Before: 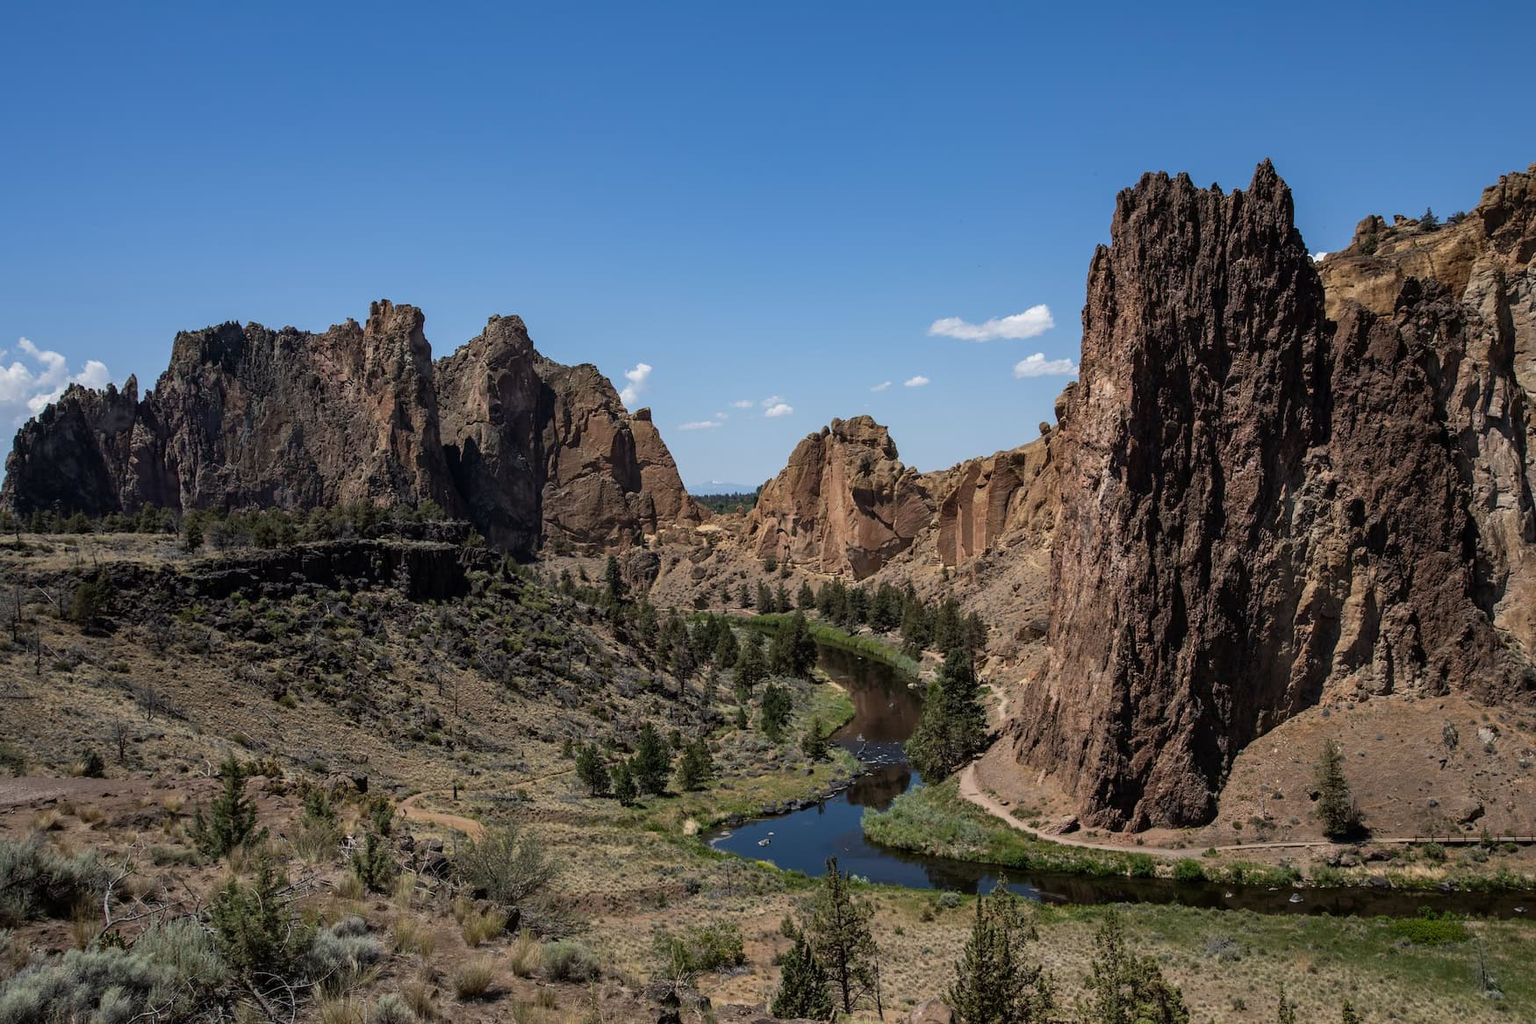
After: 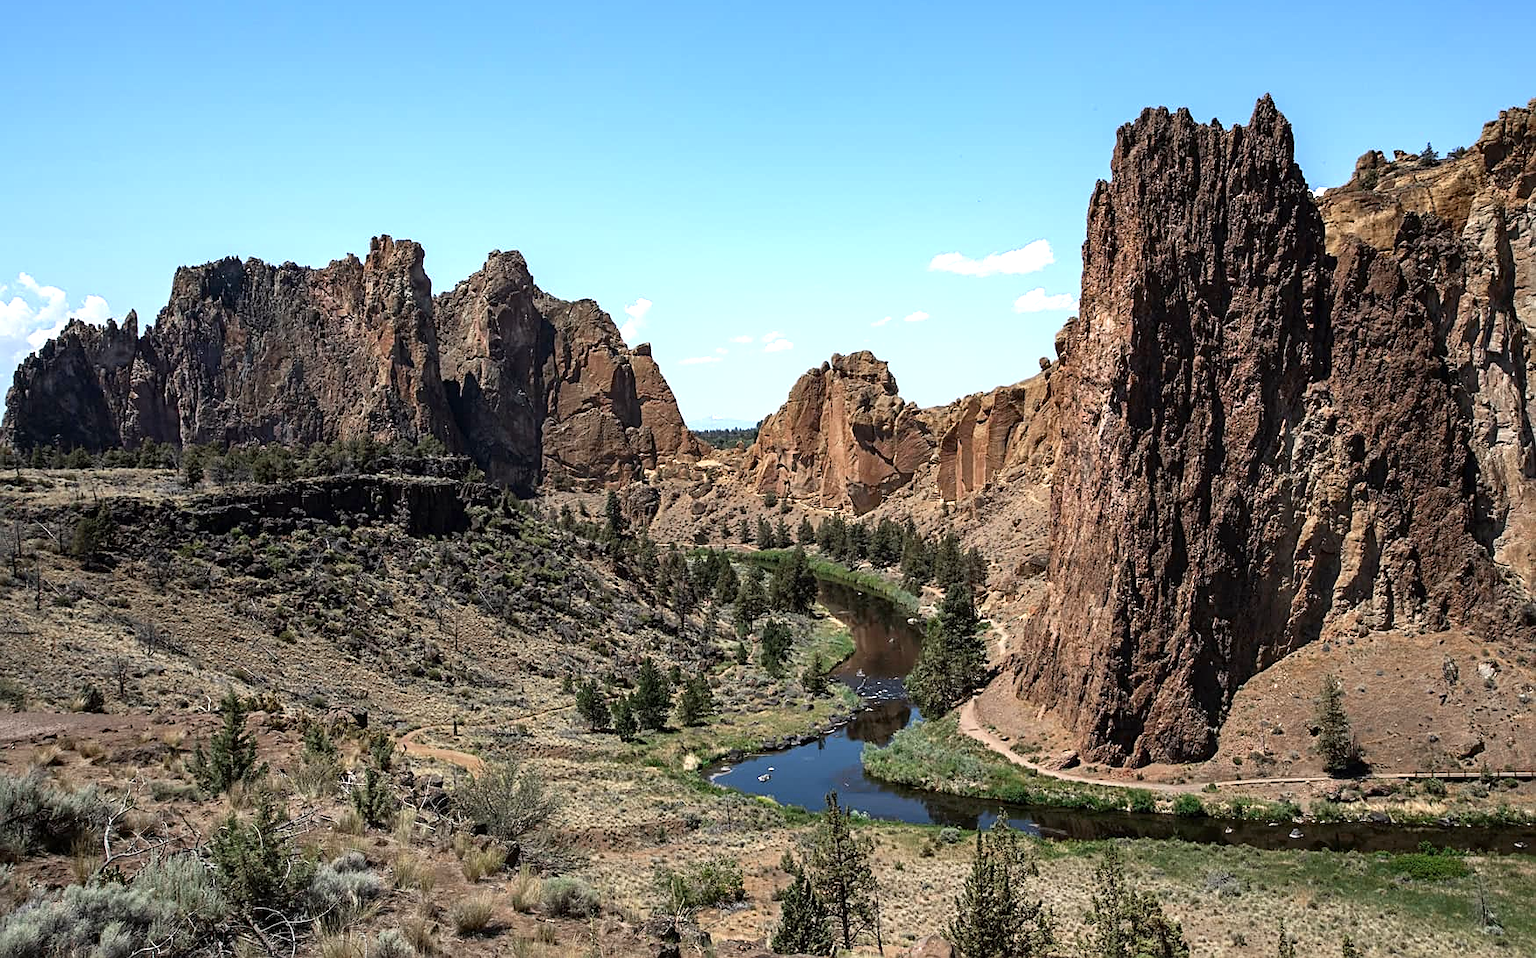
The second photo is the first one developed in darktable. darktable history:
contrast brightness saturation: contrast 0.084, saturation 0.201
color zones: curves: ch0 [(0, 0.5) (0.125, 0.4) (0.25, 0.5) (0.375, 0.4) (0.5, 0.4) (0.625, 0.6) (0.75, 0.6) (0.875, 0.5)]; ch1 [(0, 0.35) (0.125, 0.45) (0.25, 0.35) (0.375, 0.35) (0.5, 0.35) (0.625, 0.35) (0.75, 0.45) (0.875, 0.35)]; ch2 [(0, 0.6) (0.125, 0.5) (0.25, 0.5) (0.375, 0.6) (0.5, 0.6) (0.625, 0.5) (0.75, 0.5) (0.875, 0.5)]
crop and rotate: top 6.385%
exposure: exposure 0.797 EV, compensate highlight preservation false
sharpen: on, module defaults
